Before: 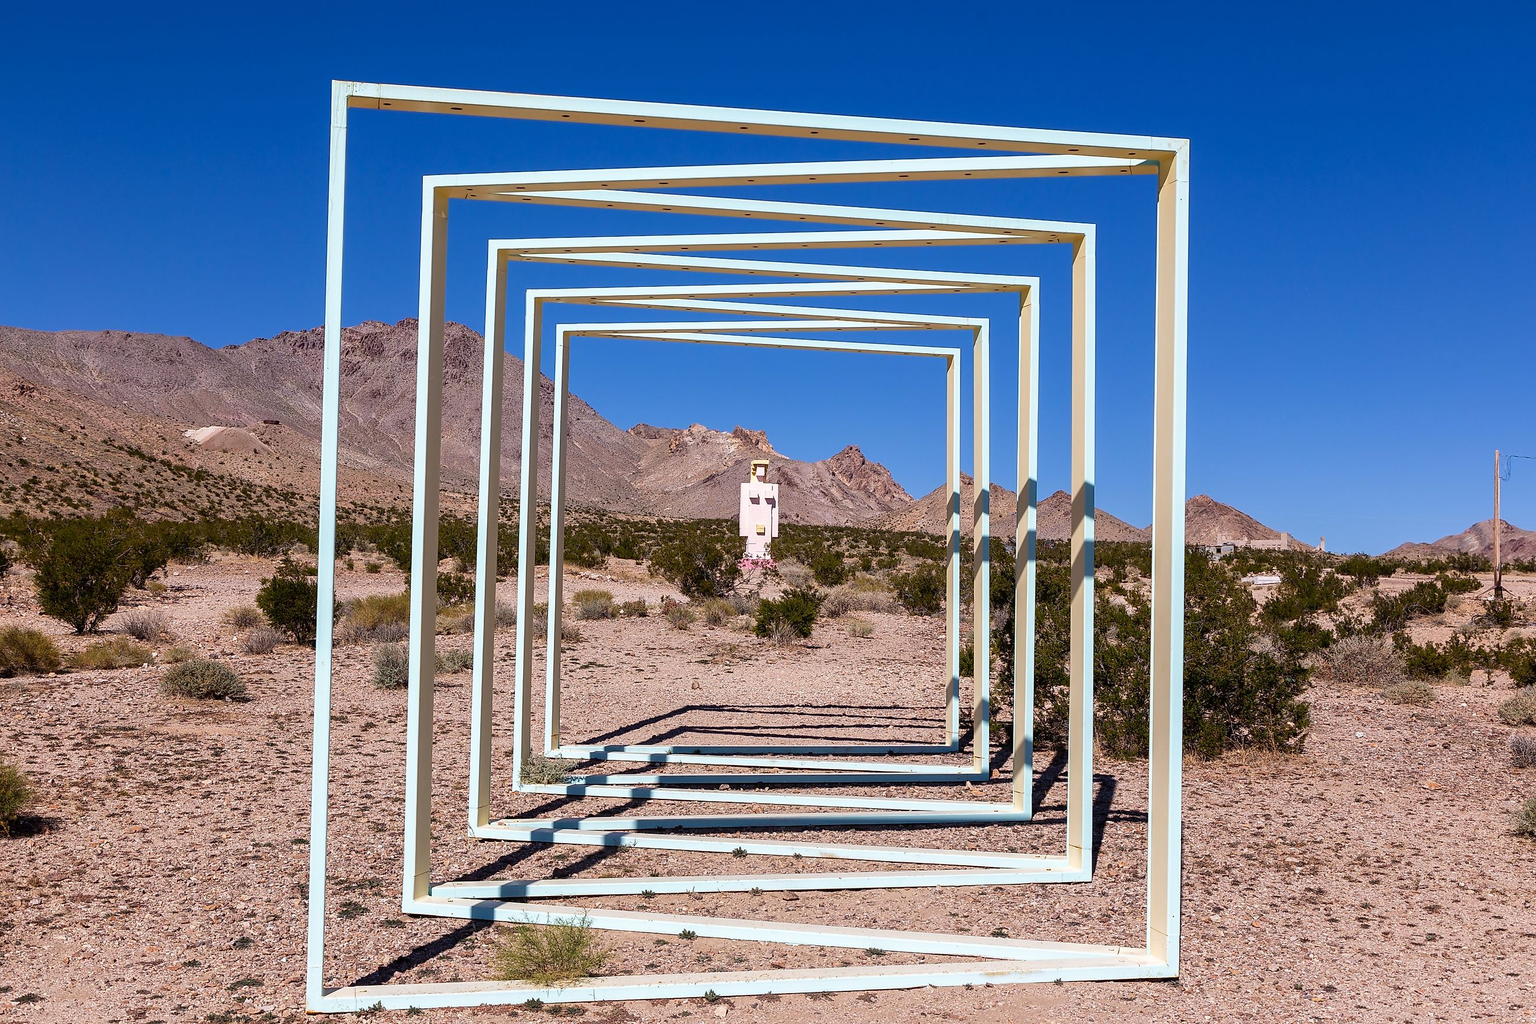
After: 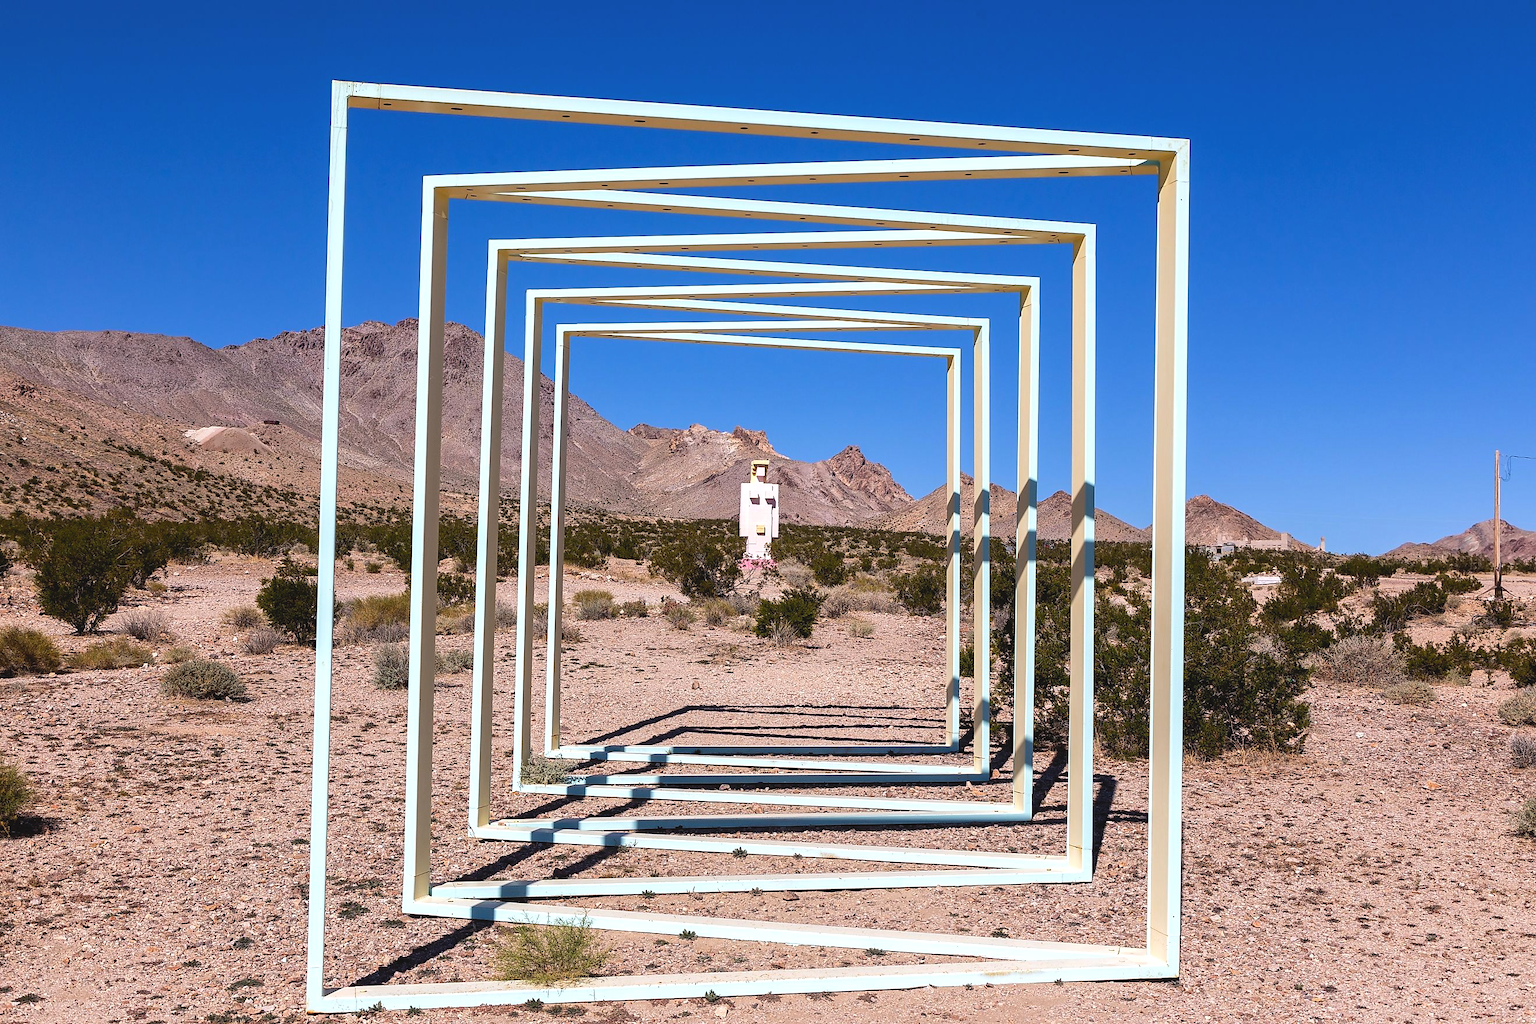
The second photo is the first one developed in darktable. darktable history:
tone equalizer: -8 EV -0.417 EV, -7 EV -0.389 EV, -6 EV -0.333 EV, -5 EV -0.222 EV, -3 EV 0.222 EV, -2 EV 0.333 EV, -1 EV 0.389 EV, +0 EV 0.417 EV, edges refinement/feathering 500, mask exposure compensation -1.57 EV, preserve details no
contrast brightness saturation: contrast -0.11
